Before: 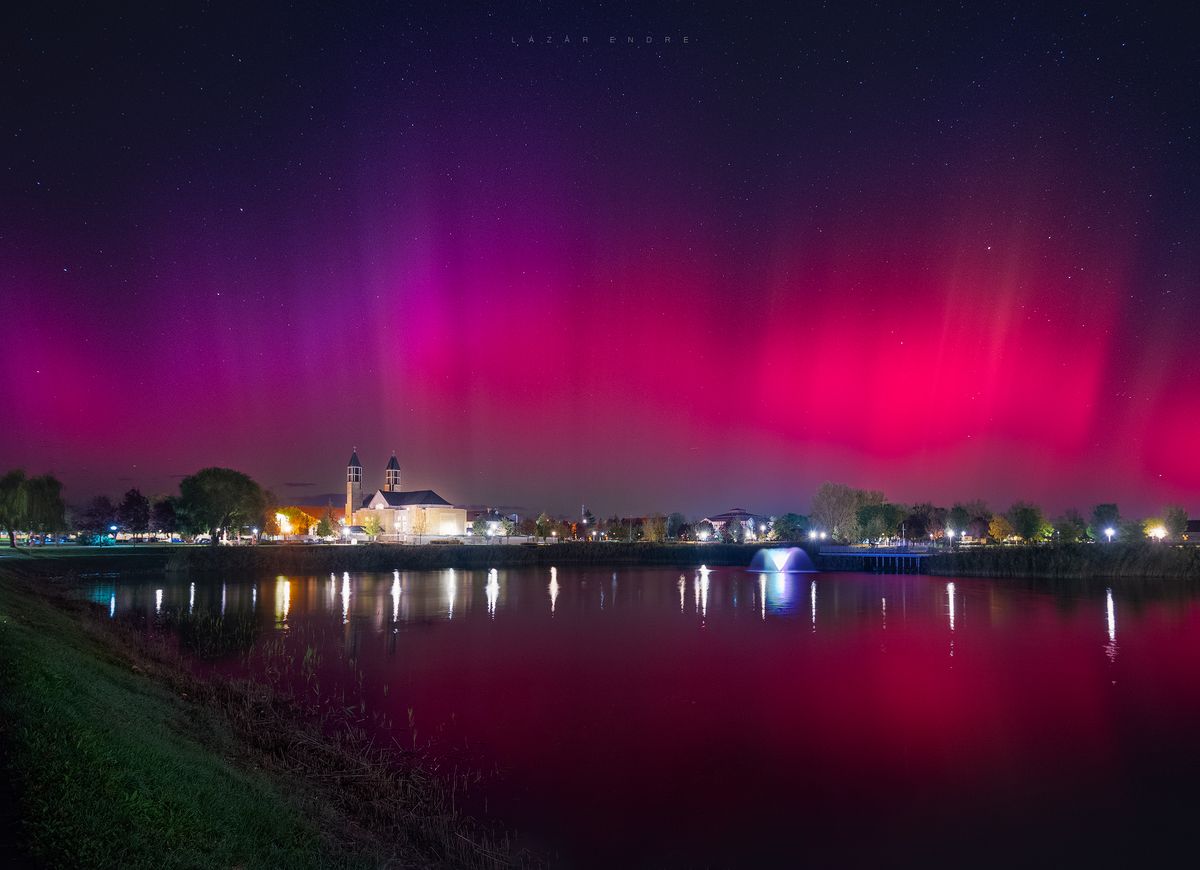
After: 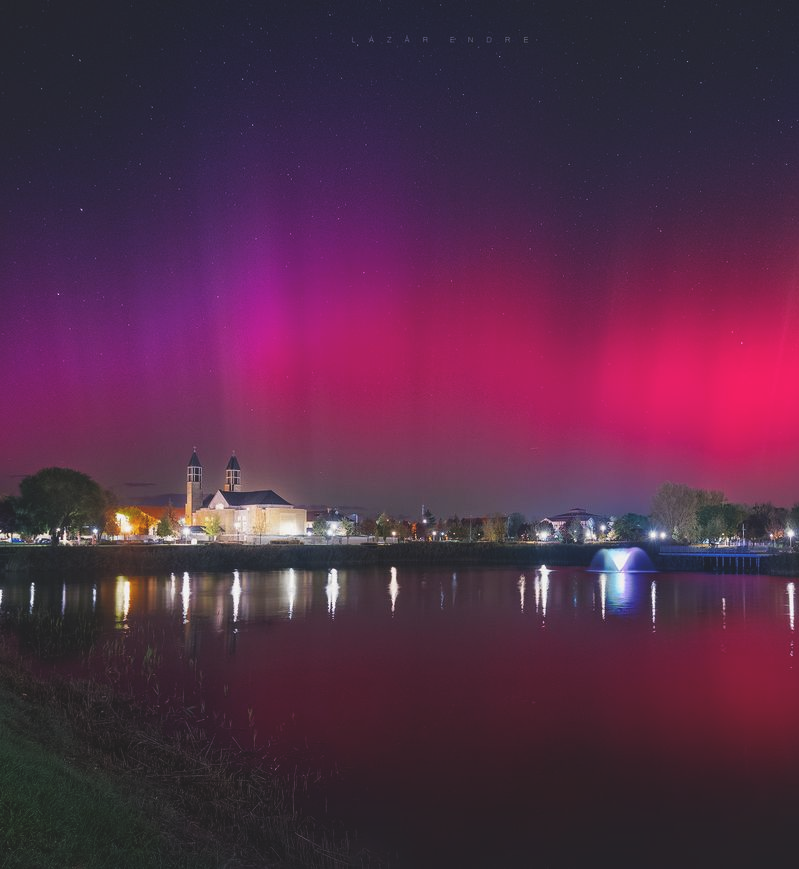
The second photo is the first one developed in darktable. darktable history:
exposure: black level correction -0.015, exposure -0.125 EV, compensate highlight preservation false
crop and rotate: left 13.342%, right 19.991%
